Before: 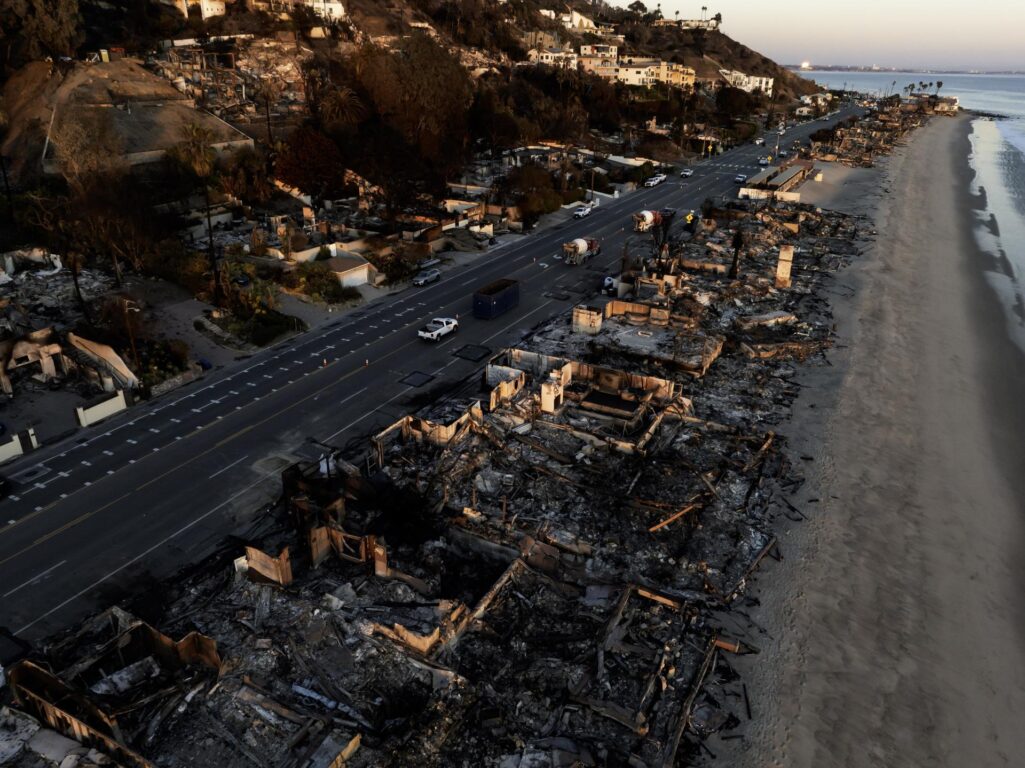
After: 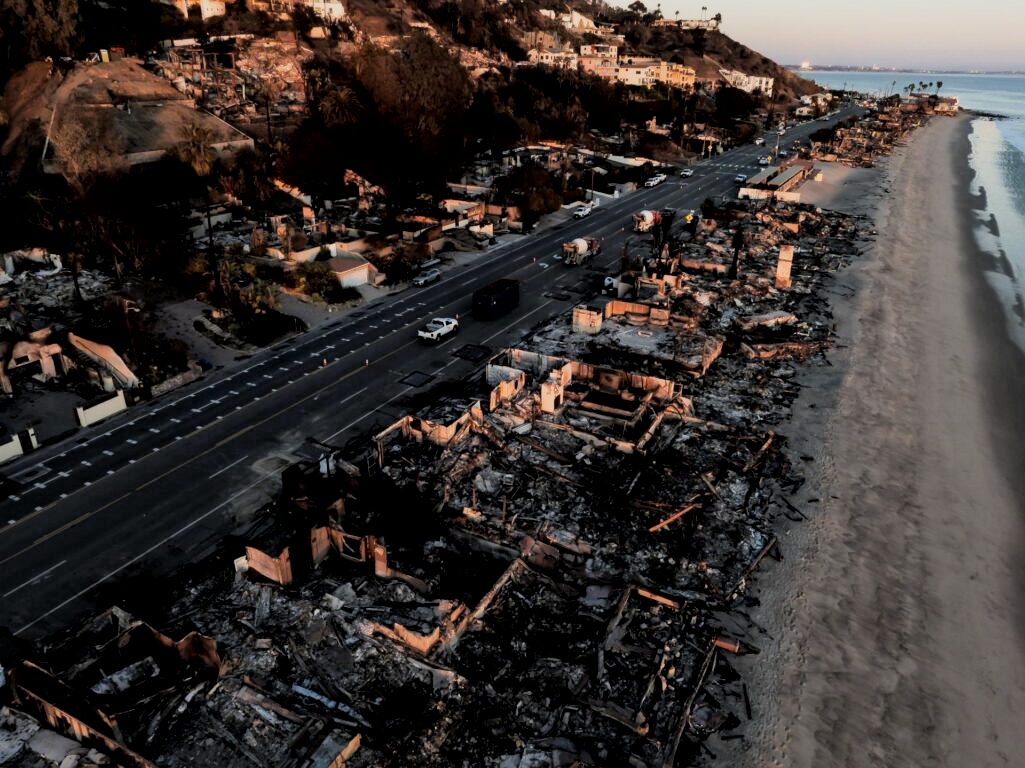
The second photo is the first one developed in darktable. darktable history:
filmic rgb: black relative exposure -5 EV, hardness 2.88, contrast 1.2
exposure: compensate exposure bias true, compensate highlight preservation false
local contrast: mode bilateral grid, contrast 20, coarseness 50, detail 132%, midtone range 0.2
